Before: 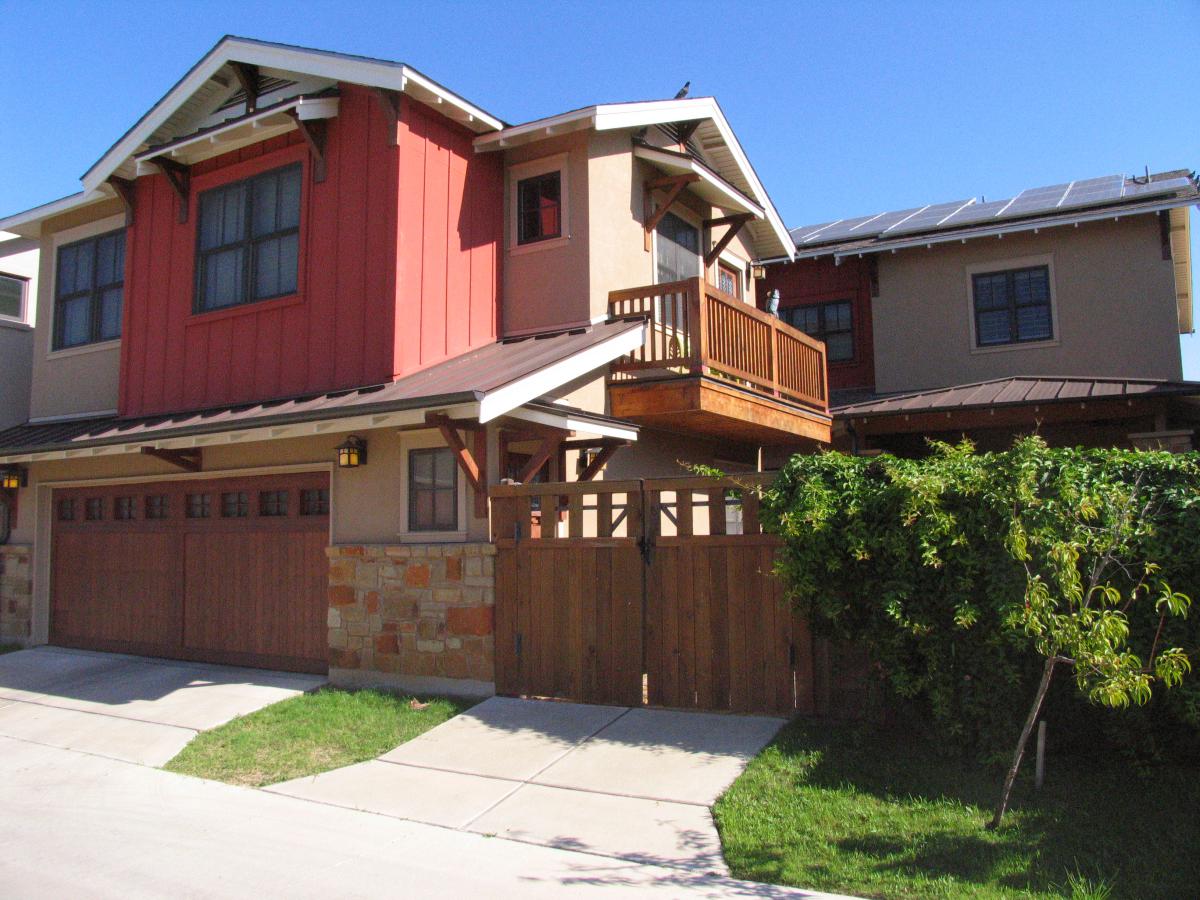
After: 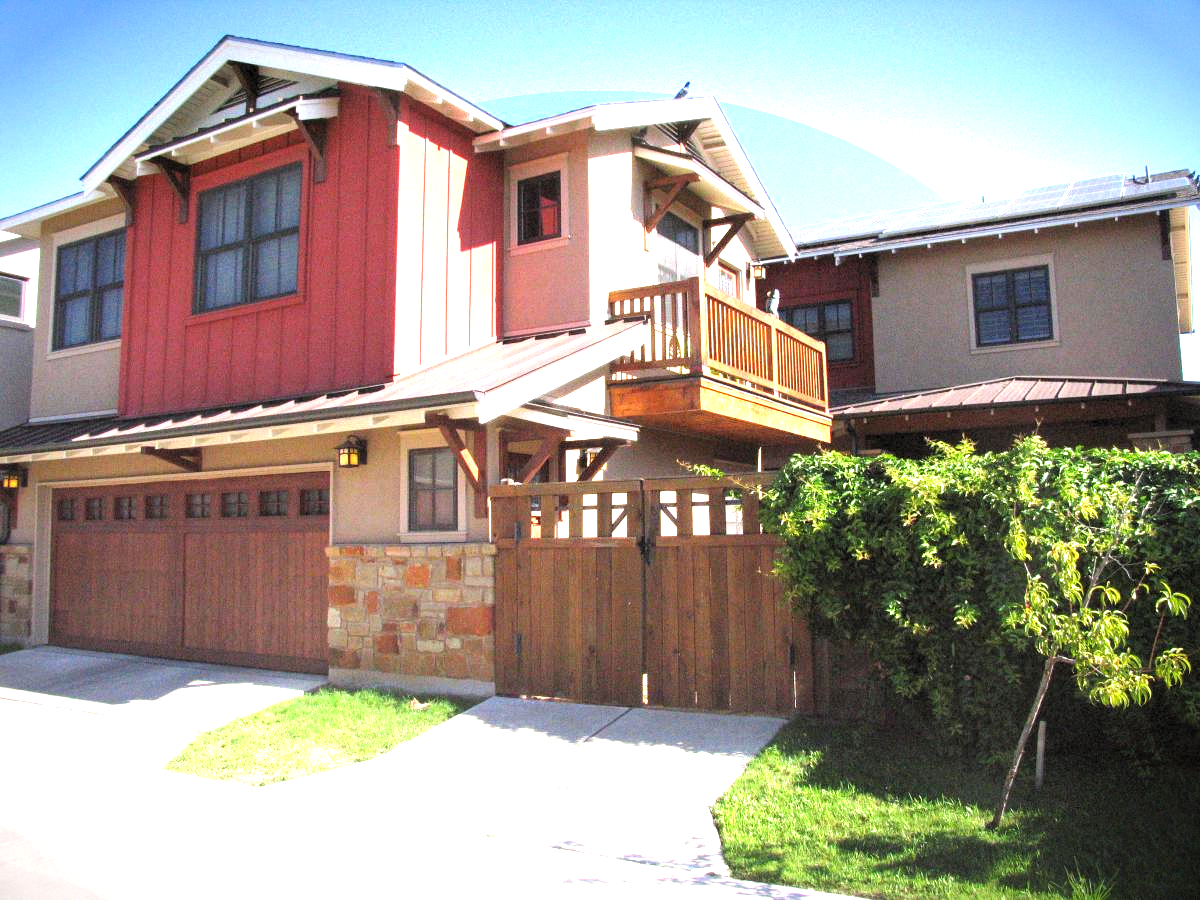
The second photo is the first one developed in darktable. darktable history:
exposure: black level correction 0, exposure 1.495 EV, compensate exposure bias true, compensate highlight preservation false
vignetting: brightness -0.647, saturation -0.009, automatic ratio true, unbound false
levels: levels [0.062, 0.494, 0.925]
